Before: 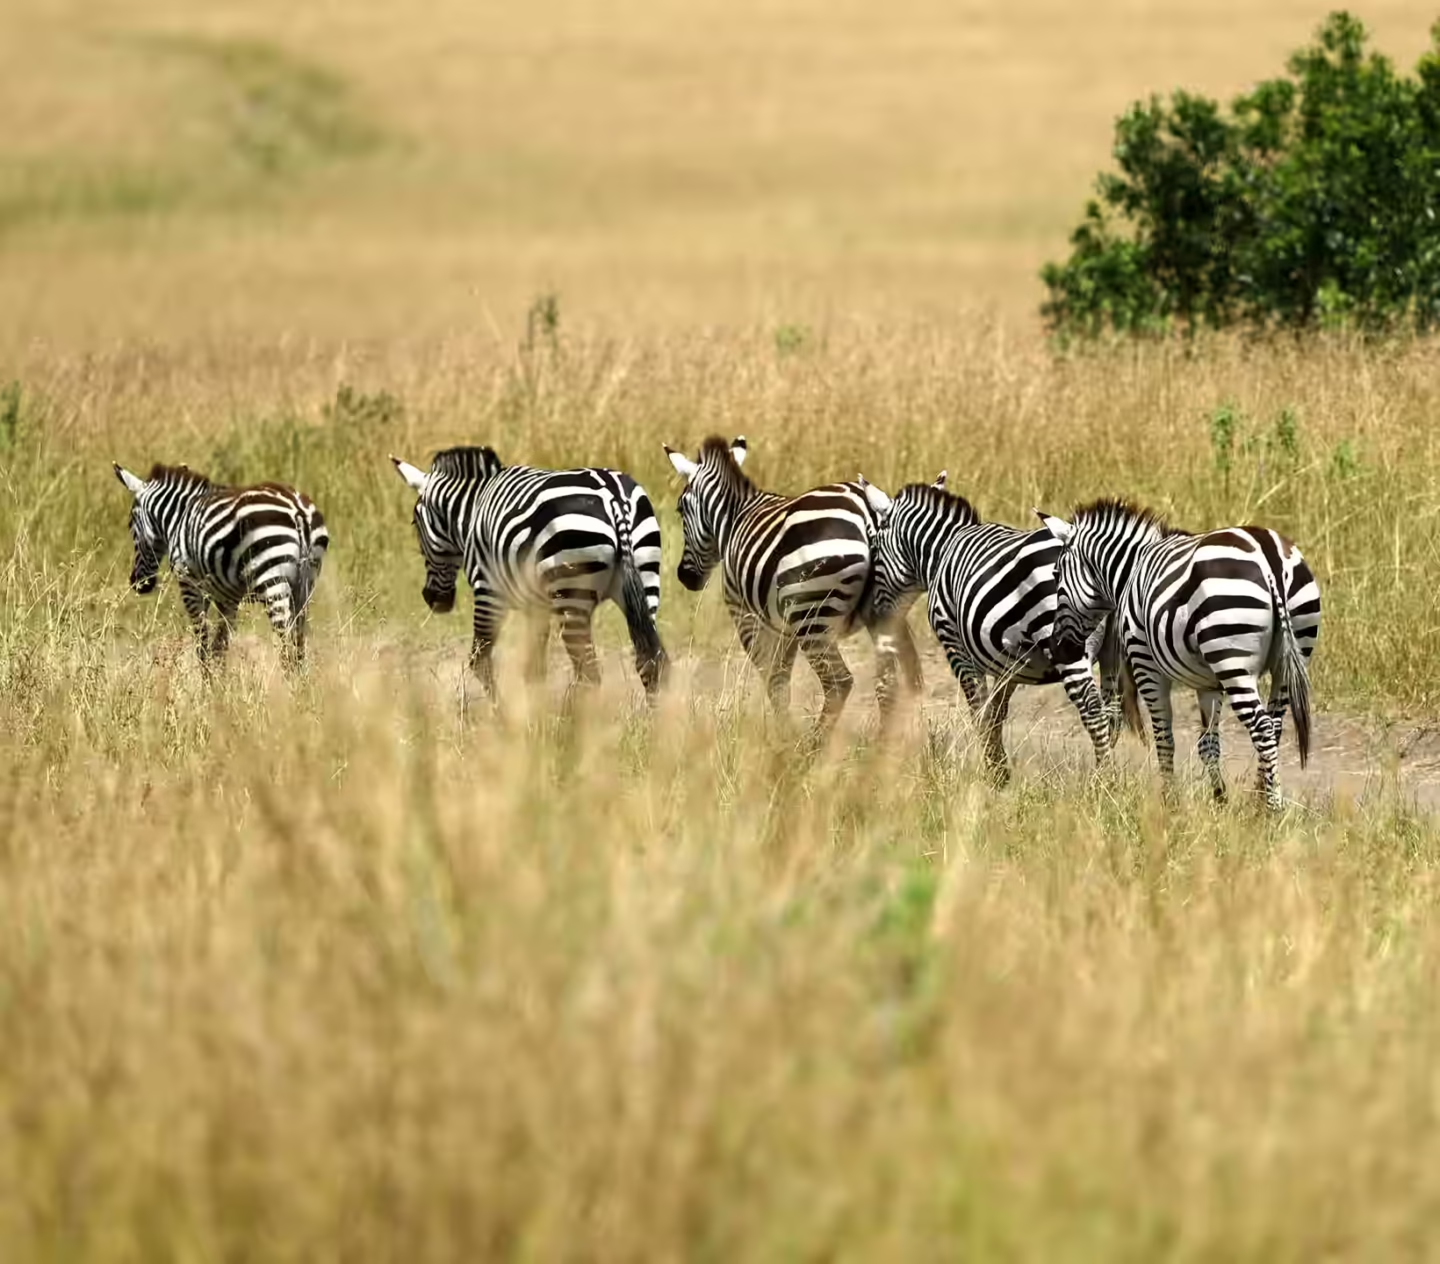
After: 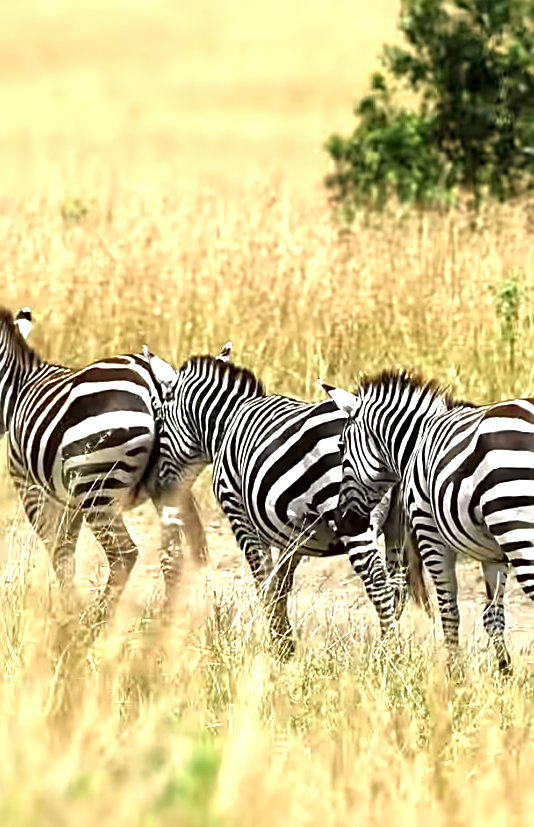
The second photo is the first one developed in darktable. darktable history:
crop and rotate: left 49.711%, top 10.144%, right 13.167%, bottom 24.36%
local contrast: mode bilateral grid, contrast 19, coarseness 51, detail 128%, midtone range 0.2
exposure: black level correction 0, exposure 0.865 EV, compensate highlight preservation false
sharpen: amount 0.489
contrast brightness saturation: saturation -0.053
